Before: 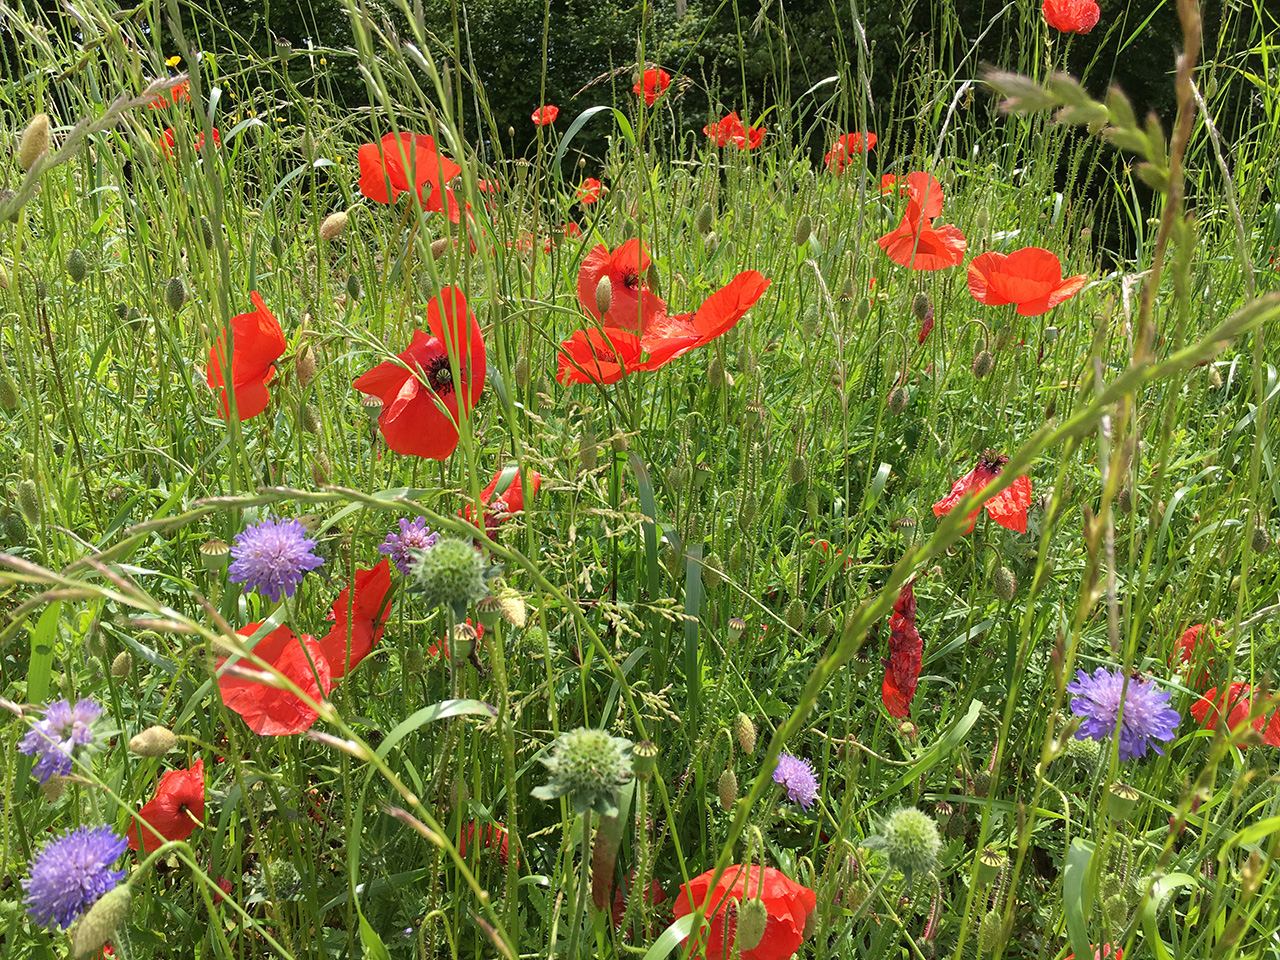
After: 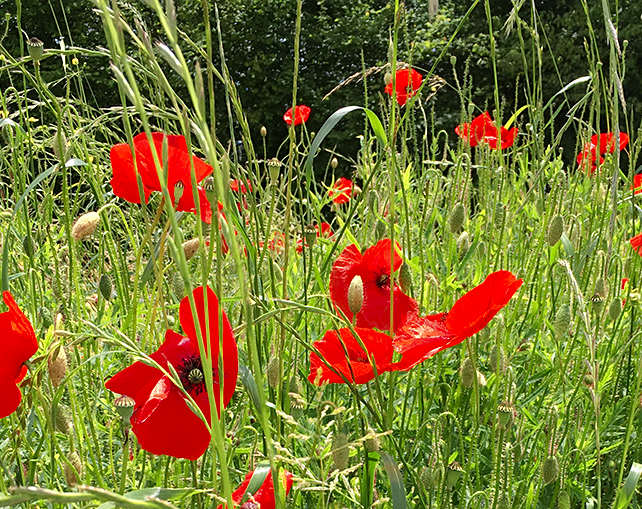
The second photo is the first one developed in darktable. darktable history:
shadows and highlights: highlights color adjustment 0.526%, low approximation 0.01, soften with gaussian
crop: left 19.392%, right 30.426%, bottom 46.953%
exposure: exposure -0.04 EV, compensate exposure bias true, compensate highlight preservation false
color zones: curves: ch0 [(0.004, 0.305) (0.261, 0.623) (0.389, 0.399) (0.708, 0.571) (0.947, 0.34)]; ch1 [(0.025, 0.645) (0.229, 0.584) (0.326, 0.551) (0.484, 0.262) (0.757, 0.643)]
sharpen: amount 0.212
